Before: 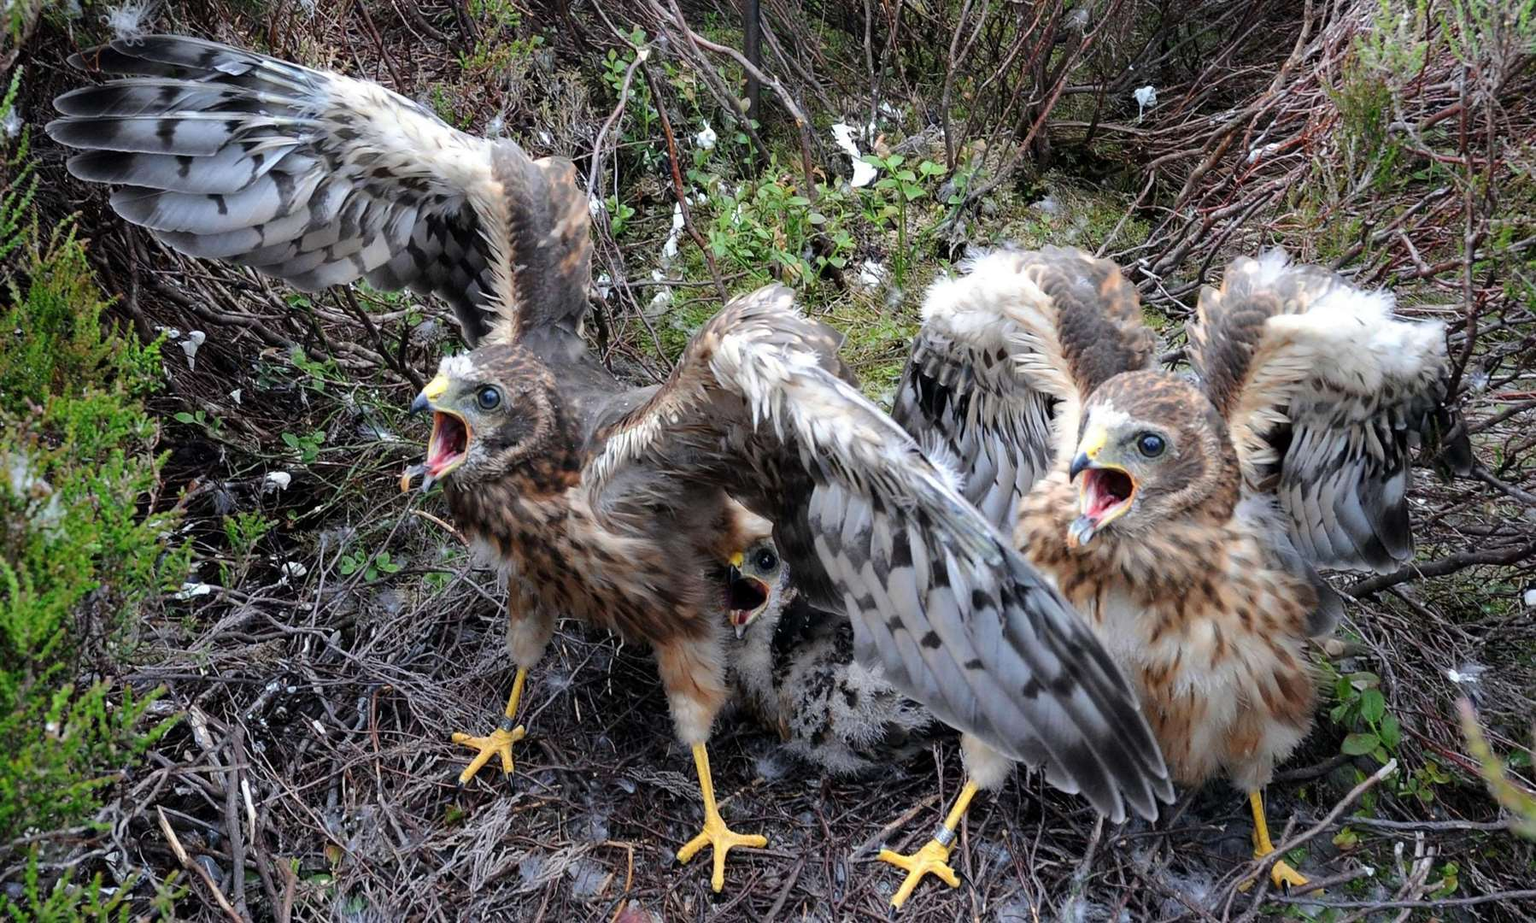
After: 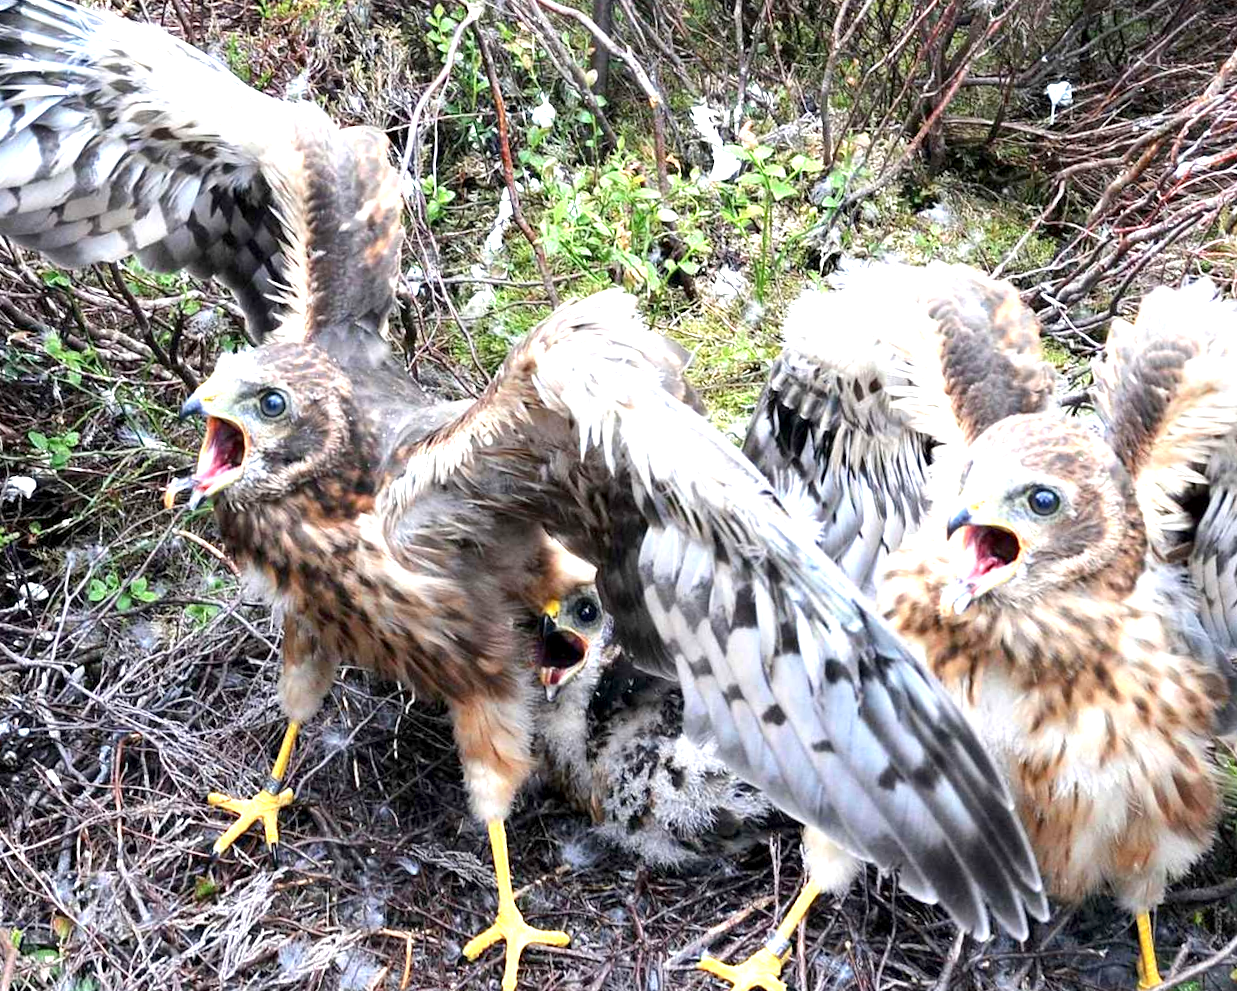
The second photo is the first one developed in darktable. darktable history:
exposure: black level correction 0.001, exposure 1.398 EV, compensate highlight preservation false
crop and rotate: angle -3.12°, left 14%, top 0.03%, right 11.018%, bottom 0.017%
